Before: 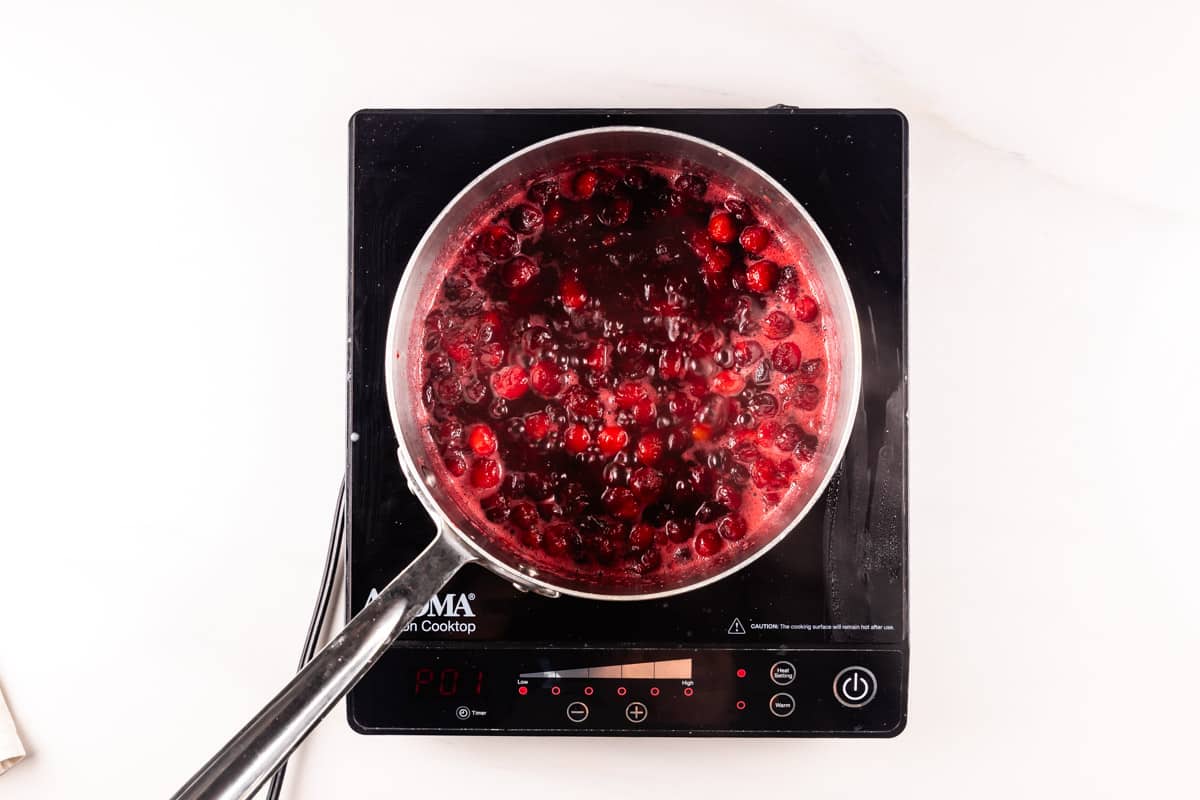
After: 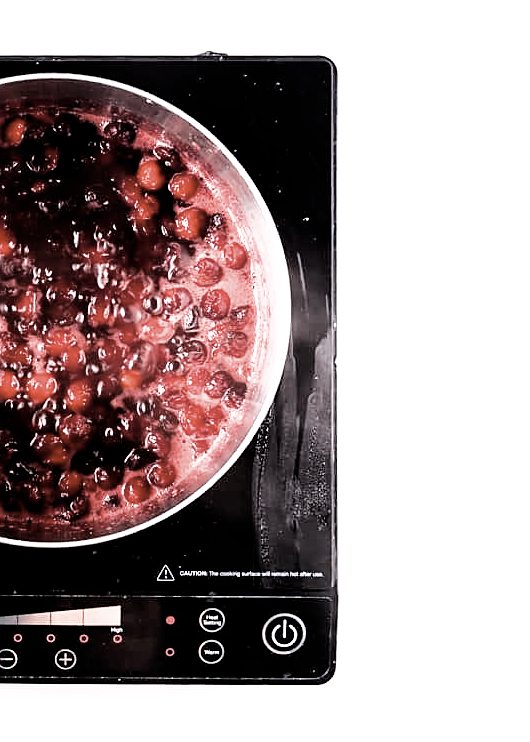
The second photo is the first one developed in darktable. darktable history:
crop: left 47.628%, top 6.643%, right 7.874%
white balance: red 0.974, blue 1.044
shadows and highlights: radius 93.07, shadows -14.46, white point adjustment 0.23, highlights 31.48, compress 48.23%, highlights color adjustment 52.79%, soften with gaussian
rgb curve: curves: ch0 [(0, 0) (0.175, 0.154) (0.785, 0.663) (1, 1)]
sharpen: on, module defaults
exposure: black level correction 0.001, exposure 1.398 EV, compensate exposure bias true, compensate highlight preservation false
contrast brightness saturation: contrast 0.1, saturation -0.36
filmic rgb: black relative exposure -5 EV, hardness 2.88, contrast 1.3, highlights saturation mix -30%
